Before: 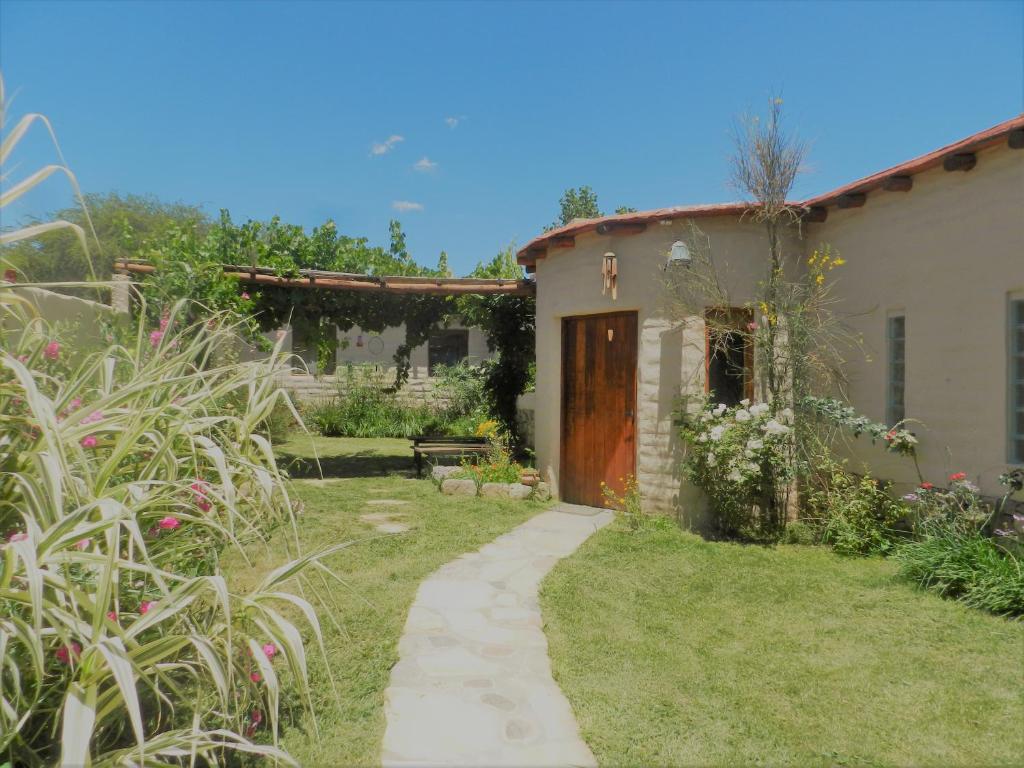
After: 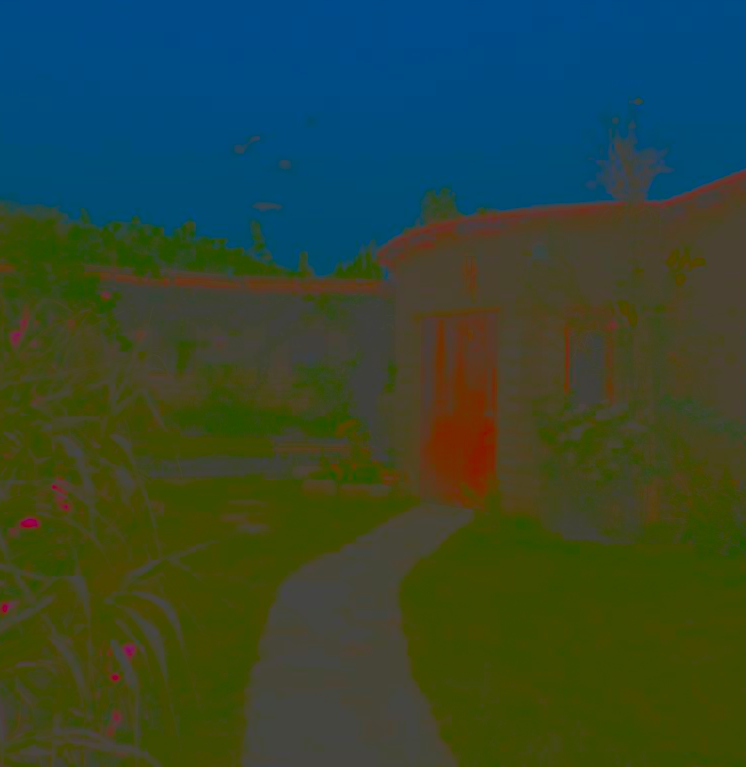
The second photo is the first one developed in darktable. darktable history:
contrast brightness saturation: contrast -0.971, brightness -0.173, saturation 0.765
crop: left 13.696%, right 13.422%
levels: levels [0.116, 0.574, 1]
